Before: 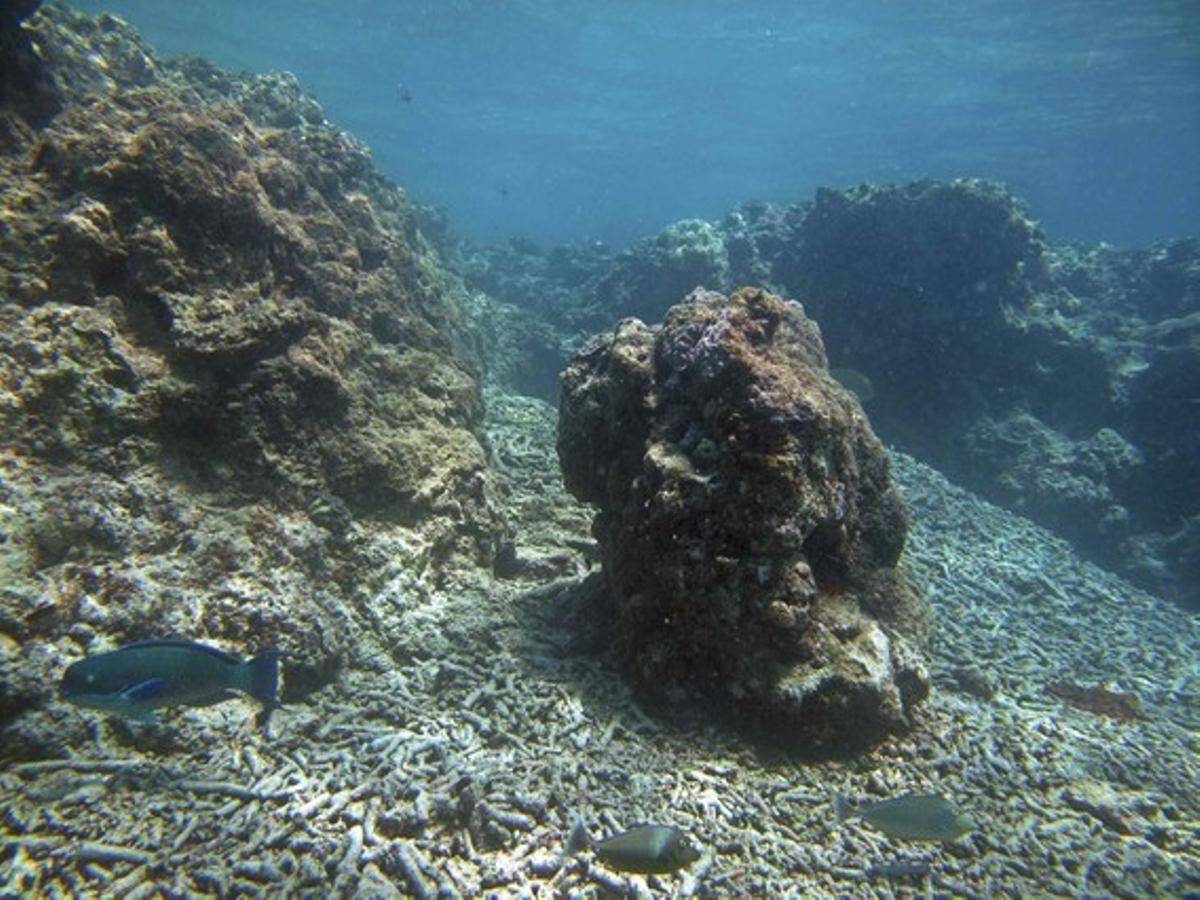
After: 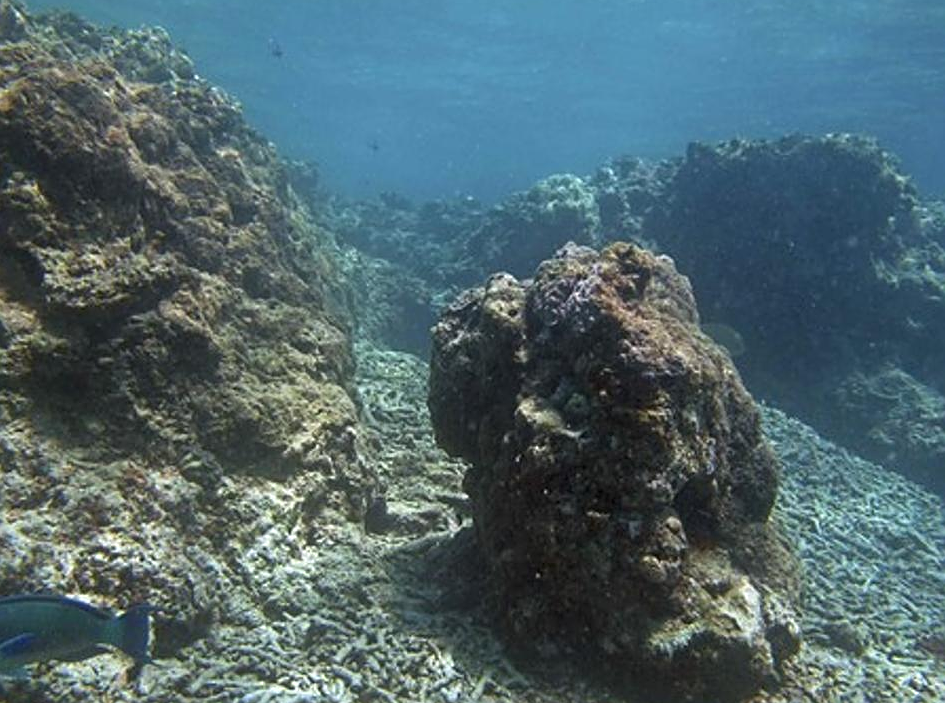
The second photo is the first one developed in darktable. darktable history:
sharpen: on, module defaults
crop and rotate: left 10.77%, top 5.1%, right 10.41%, bottom 16.76%
